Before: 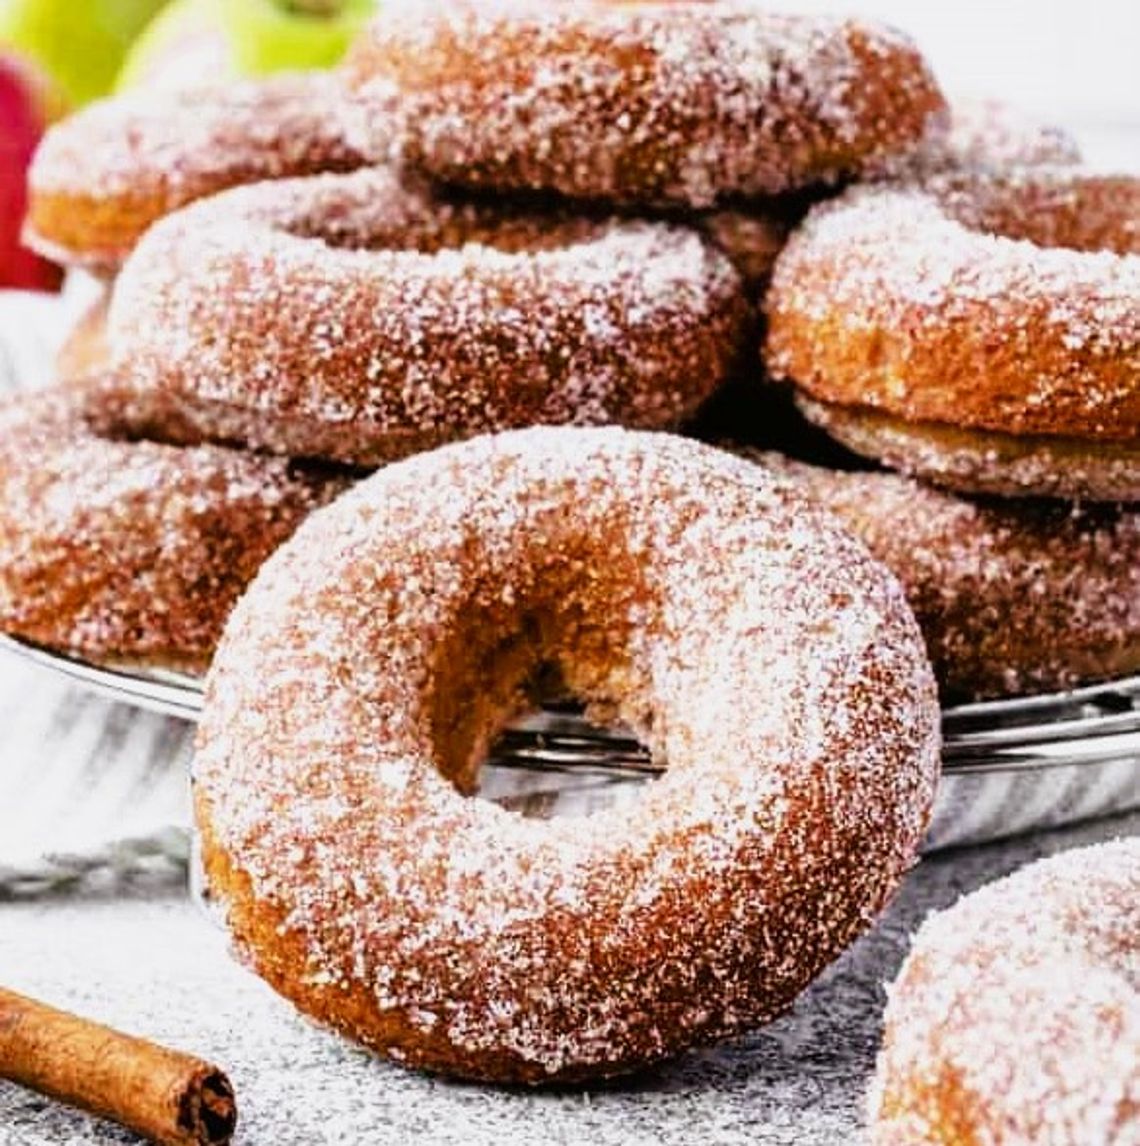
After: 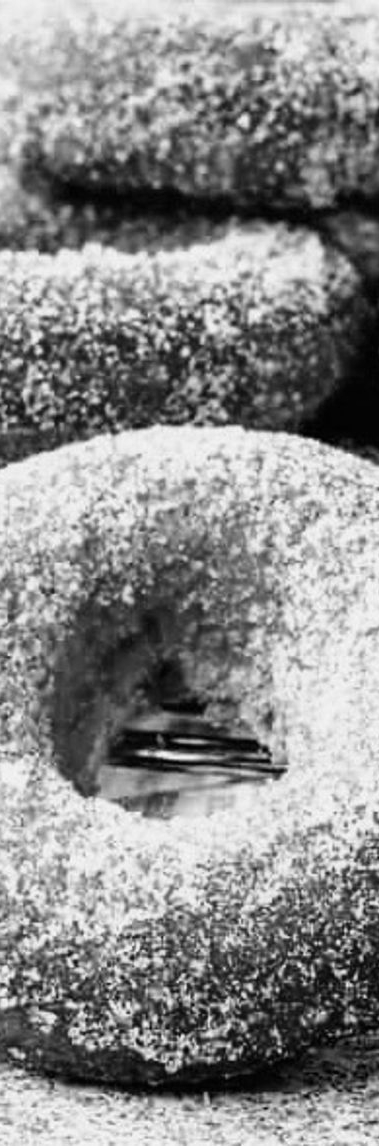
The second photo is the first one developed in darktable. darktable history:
monochrome: on, module defaults
crop: left 33.36%, right 33.36%
